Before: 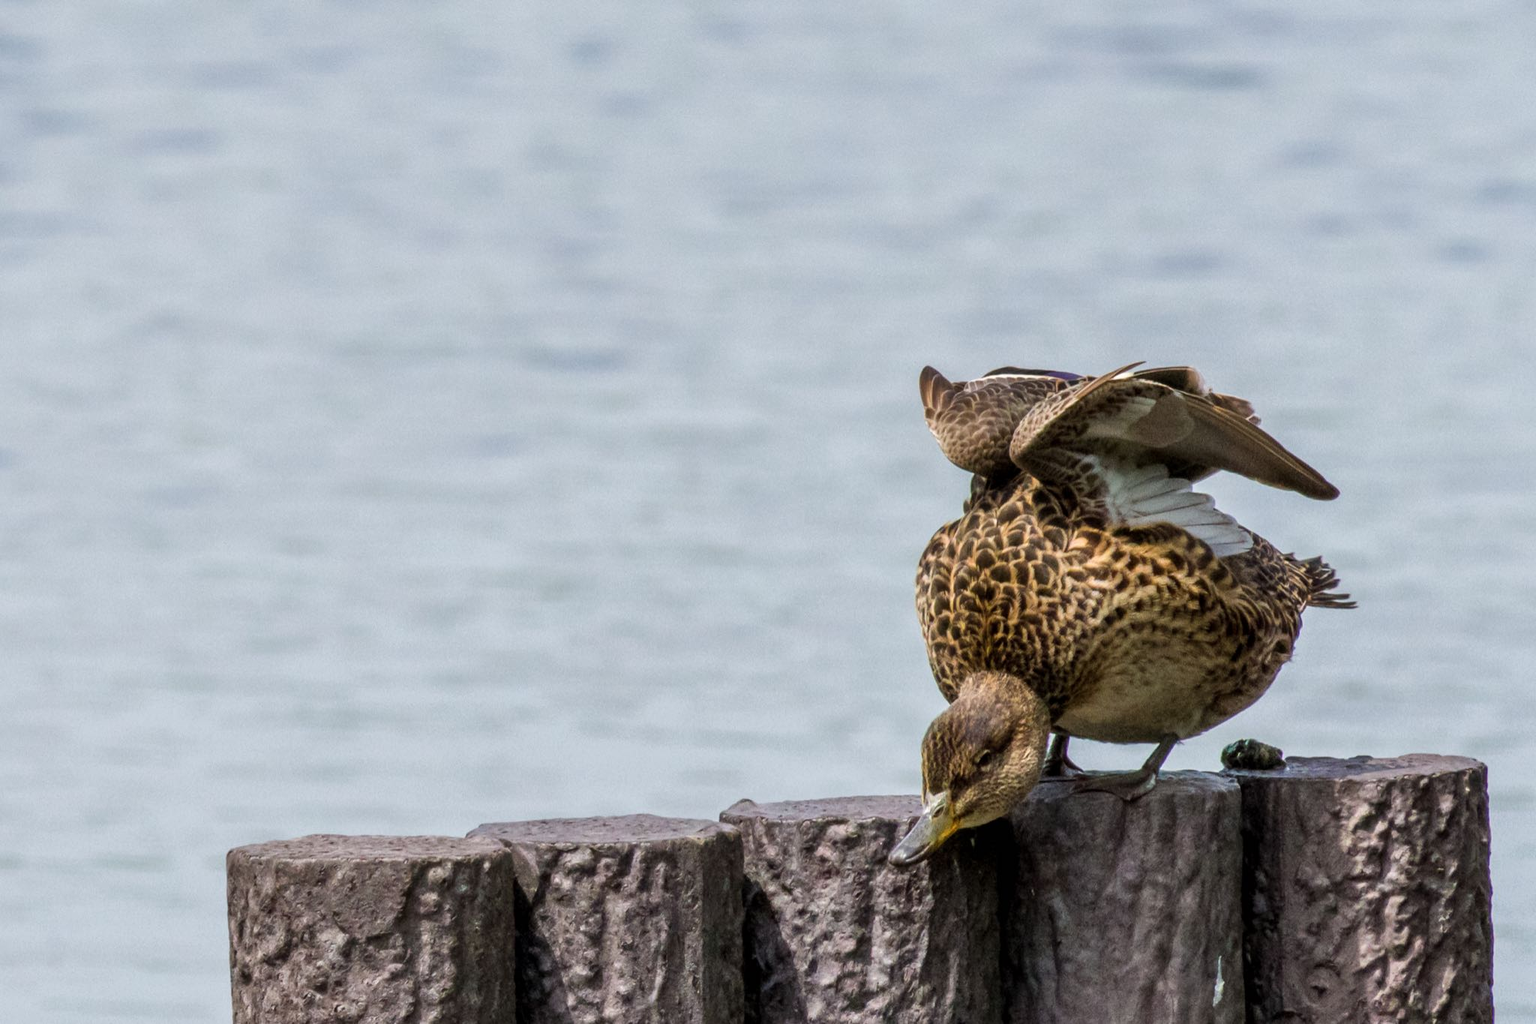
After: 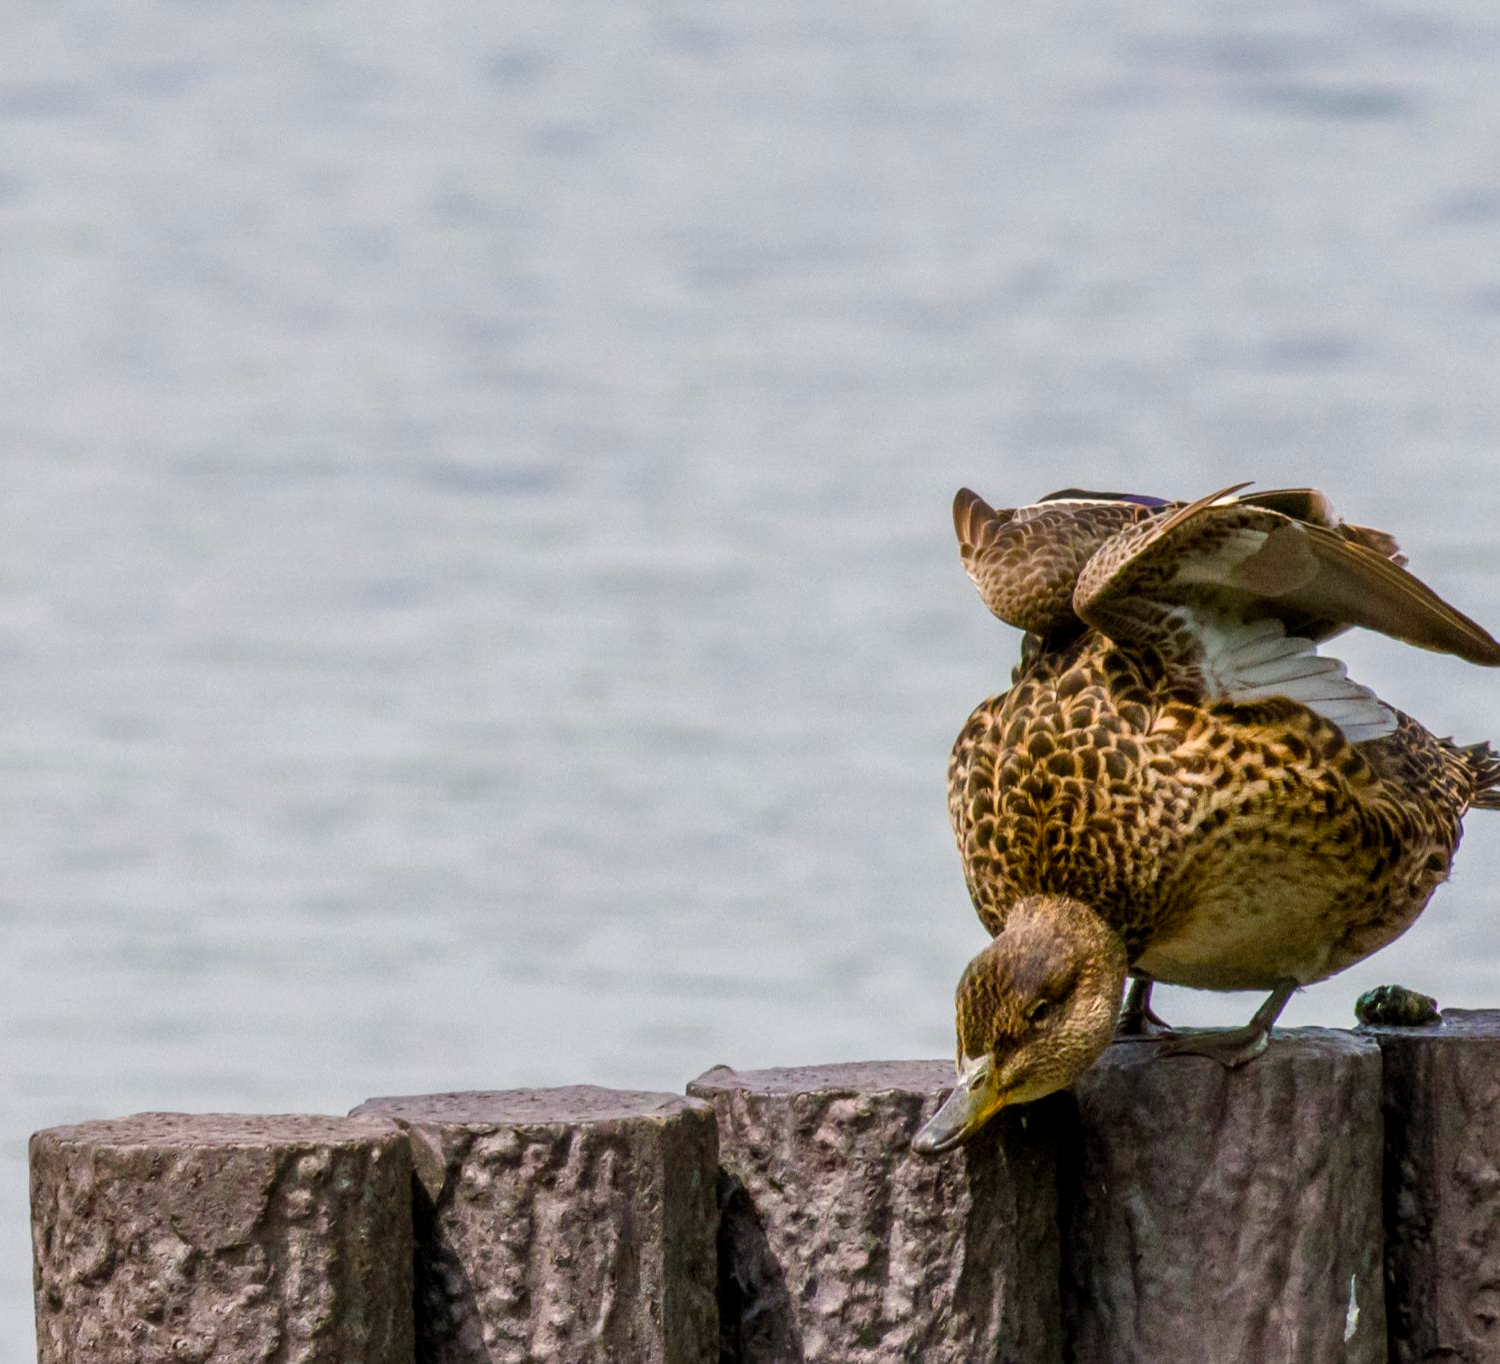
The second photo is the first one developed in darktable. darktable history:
crop: left 13.379%, top 0%, right 13.336%
color balance rgb: shadows lift › chroma 3.774%, shadows lift › hue 89.31°, highlights gain › chroma 1.564%, highlights gain › hue 56.08°, perceptual saturation grading › global saturation 21.236%, perceptual saturation grading › highlights -19.942%, perceptual saturation grading › shadows 29.943%
